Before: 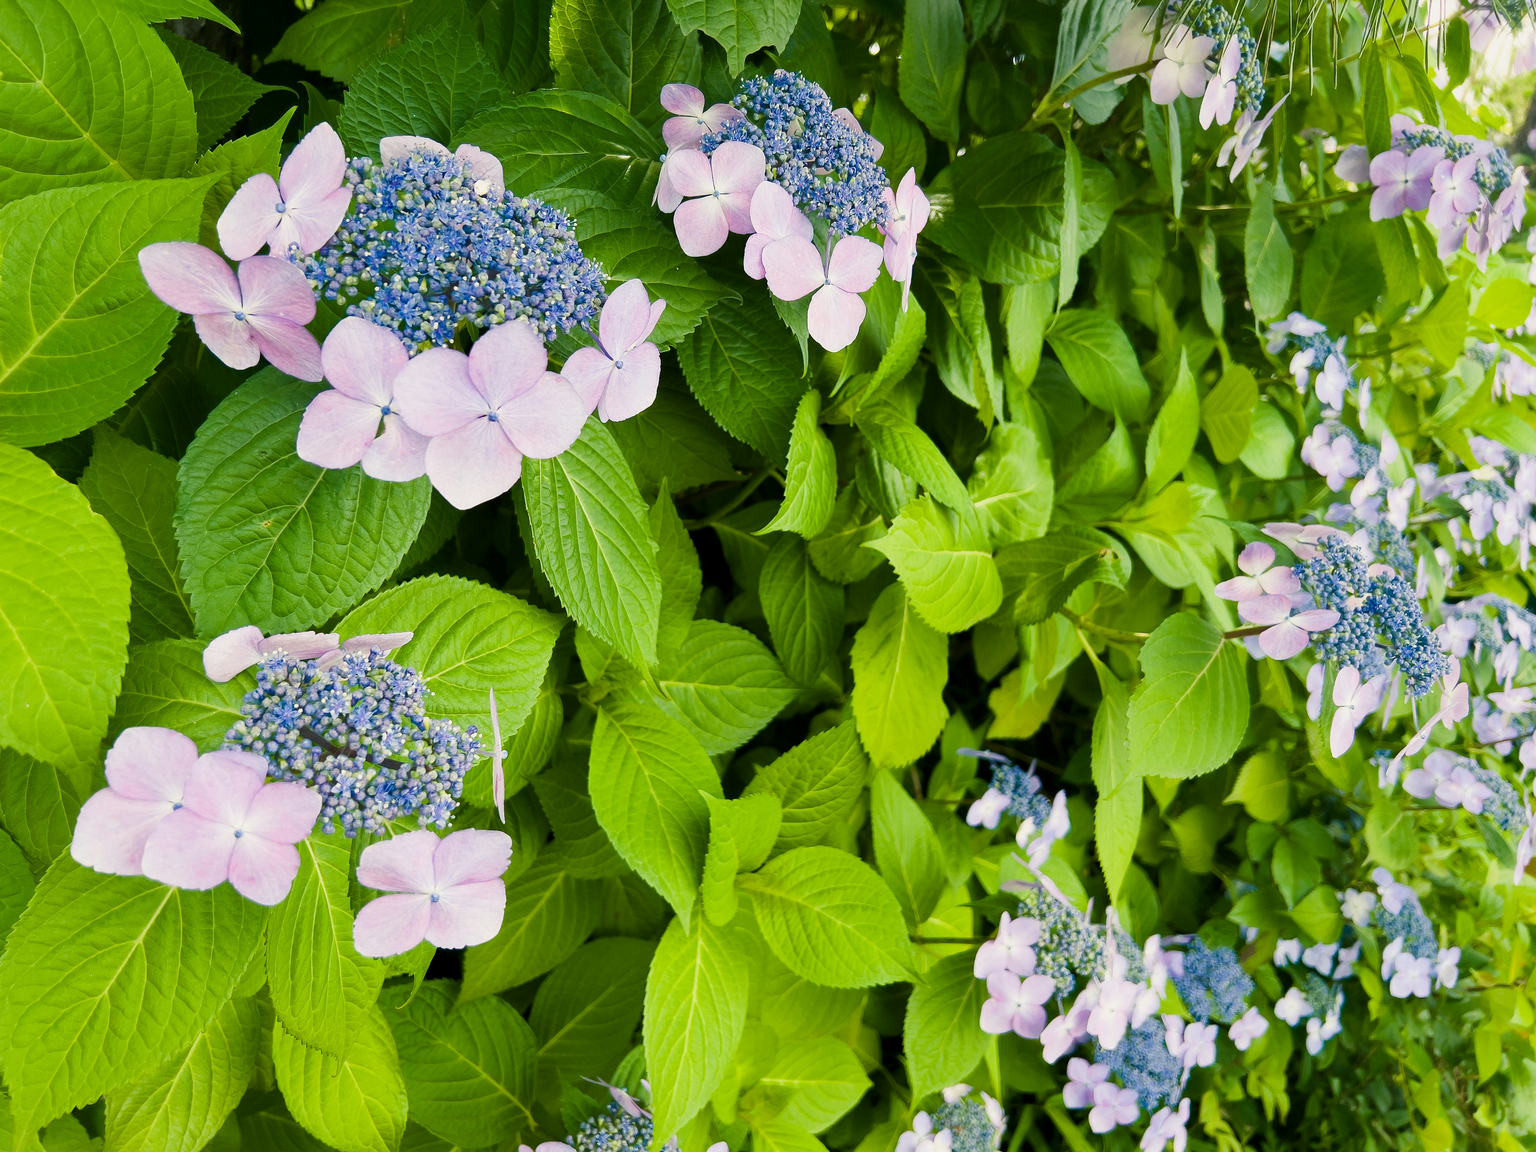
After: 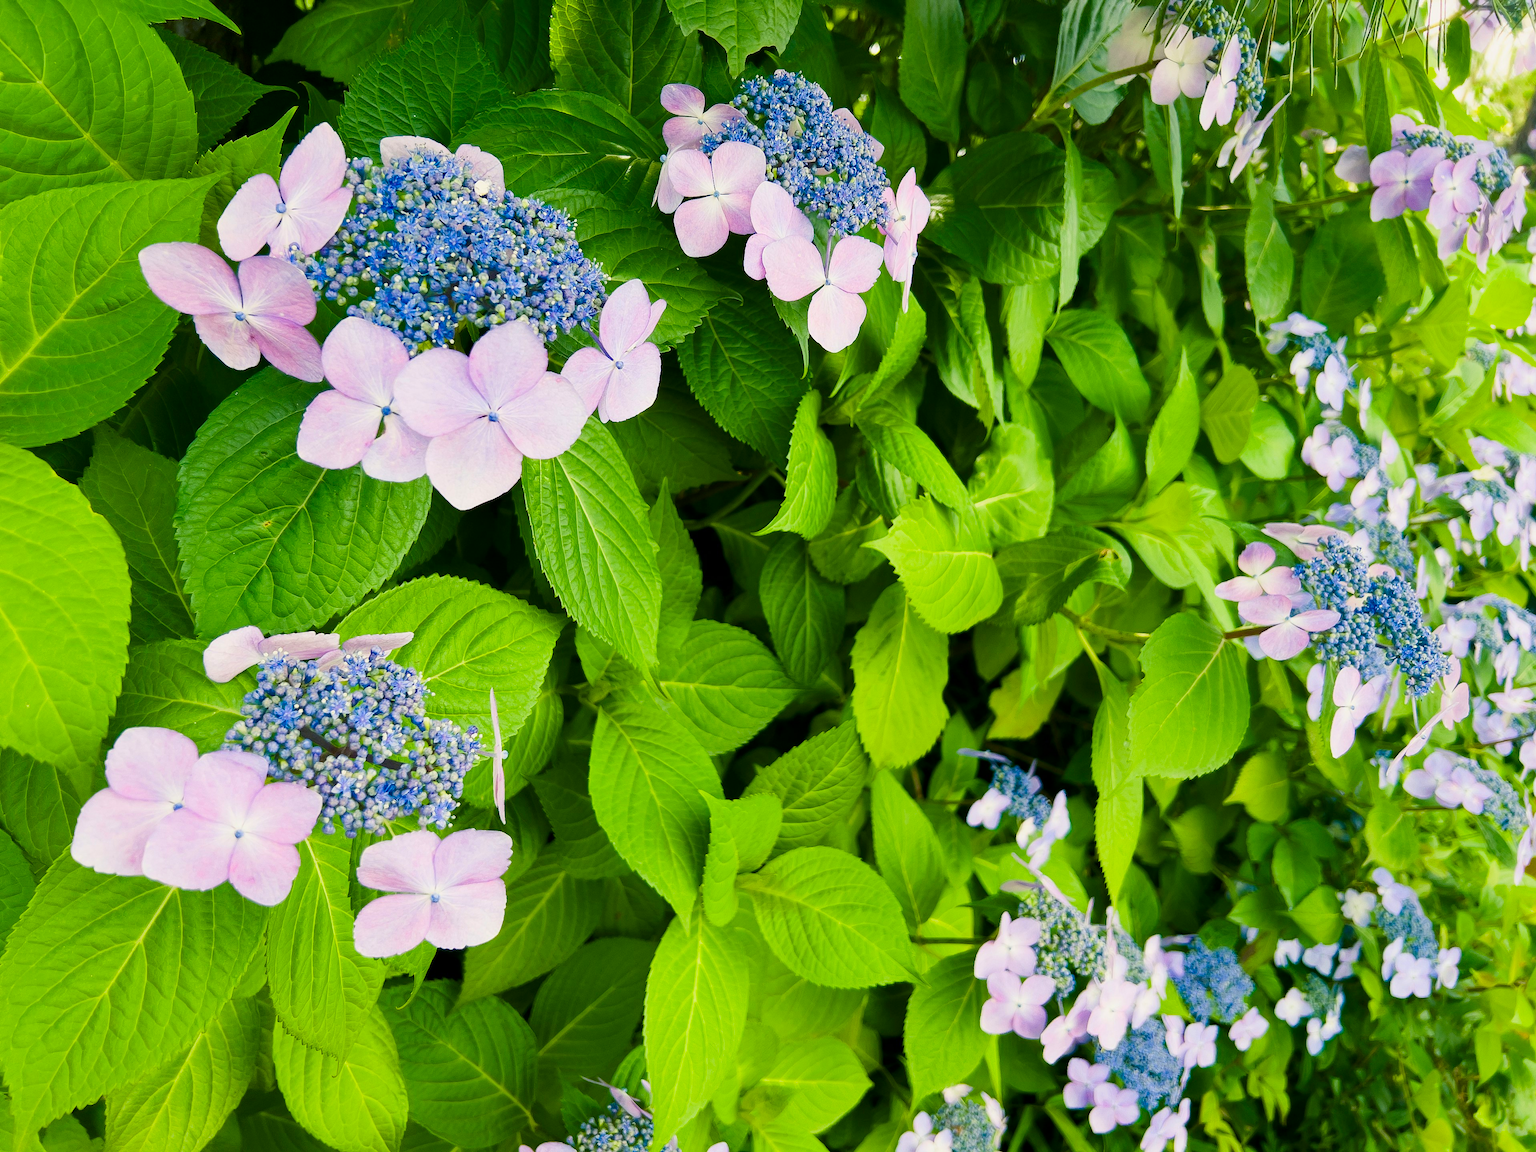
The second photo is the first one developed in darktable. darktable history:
contrast brightness saturation: contrast 0.092, saturation 0.279
